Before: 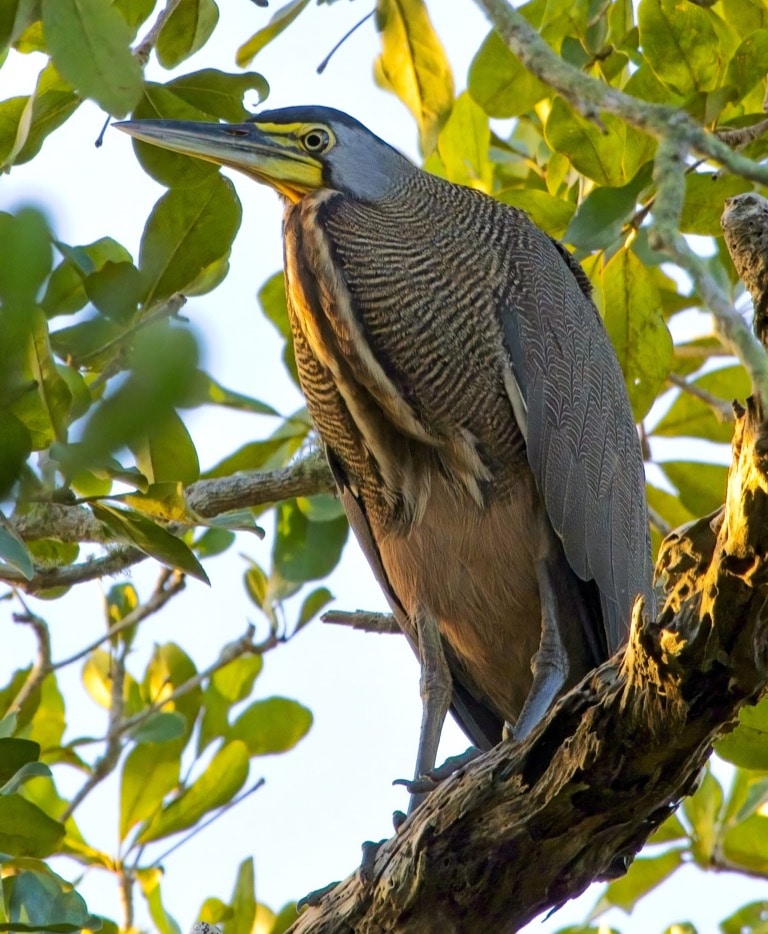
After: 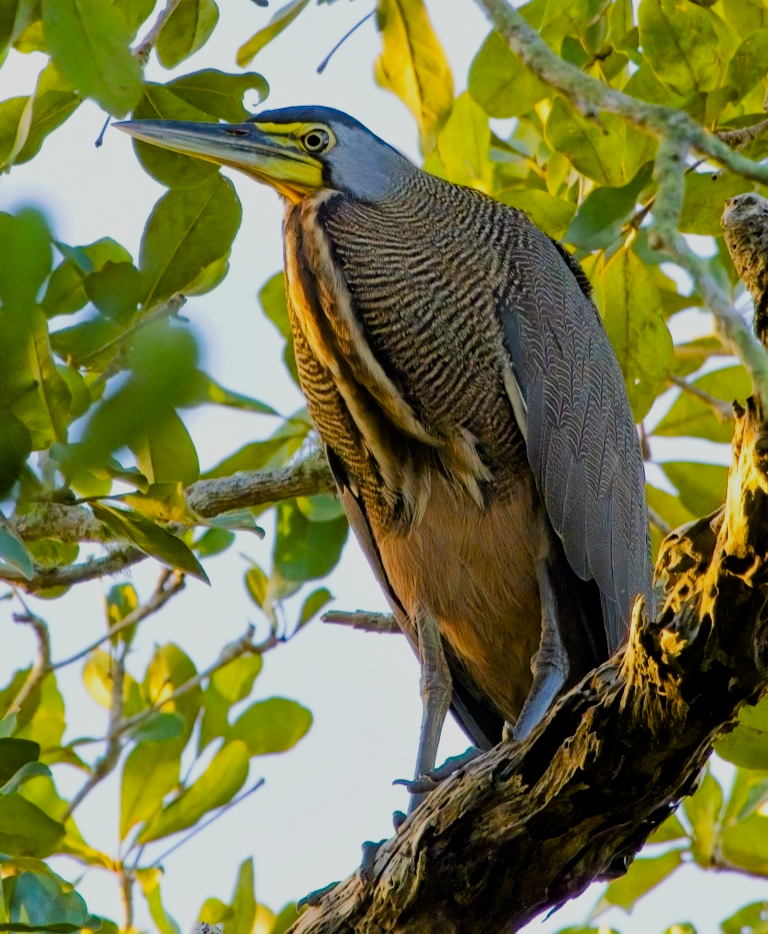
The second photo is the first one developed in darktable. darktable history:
filmic rgb: black relative exposure -7.88 EV, white relative exposure 4.07 EV, hardness 4.04, latitude 51.89%, contrast 1.012, shadows ↔ highlights balance 5.04%, iterations of high-quality reconstruction 0
color balance rgb: power › hue 327.52°, linear chroma grading › global chroma 0.36%, perceptual saturation grading › global saturation 20%, perceptual saturation grading › highlights -25.725%, perceptual saturation grading › shadows 24.486%, perceptual brilliance grading › global brilliance 2.15%, perceptual brilliance grading › highlights -3.841%, global vibrance 24.656%
